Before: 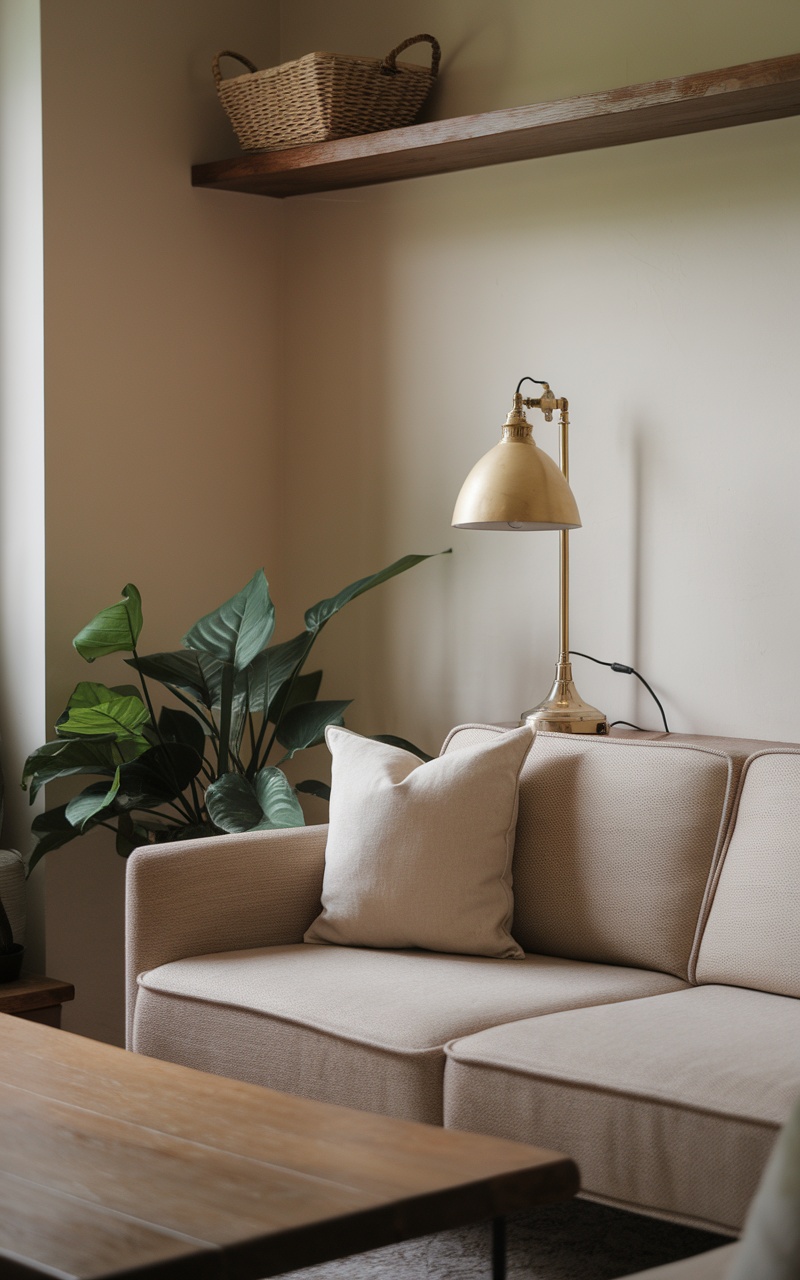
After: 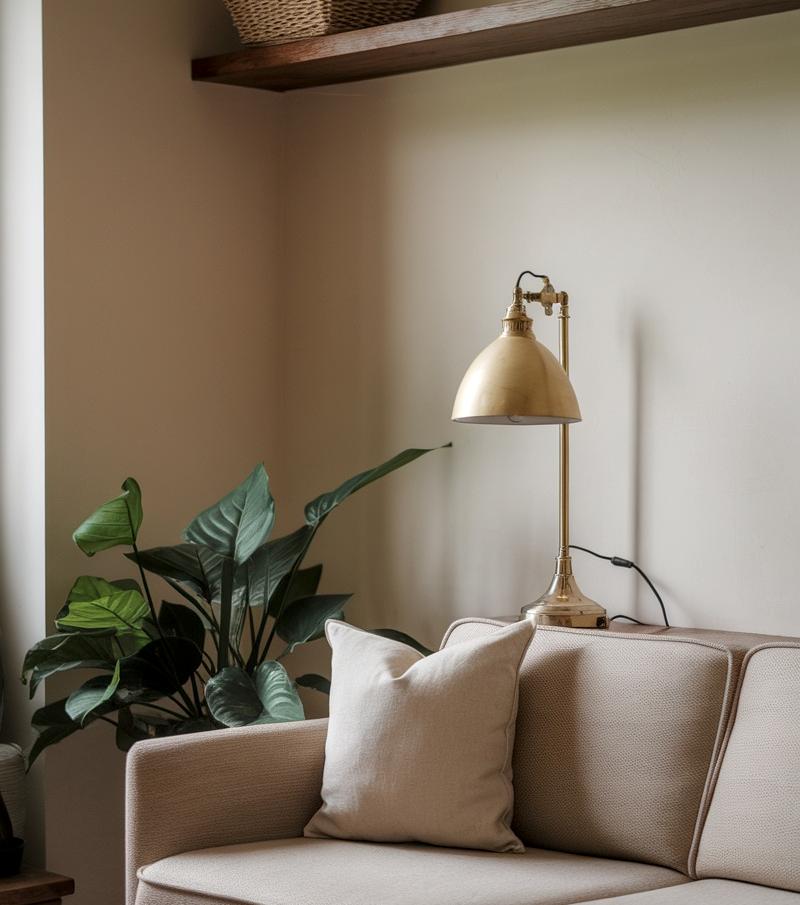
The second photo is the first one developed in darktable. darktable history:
crop and rotate: top 8.293%, bottom 20.996%
local contrast: on, module defaults
